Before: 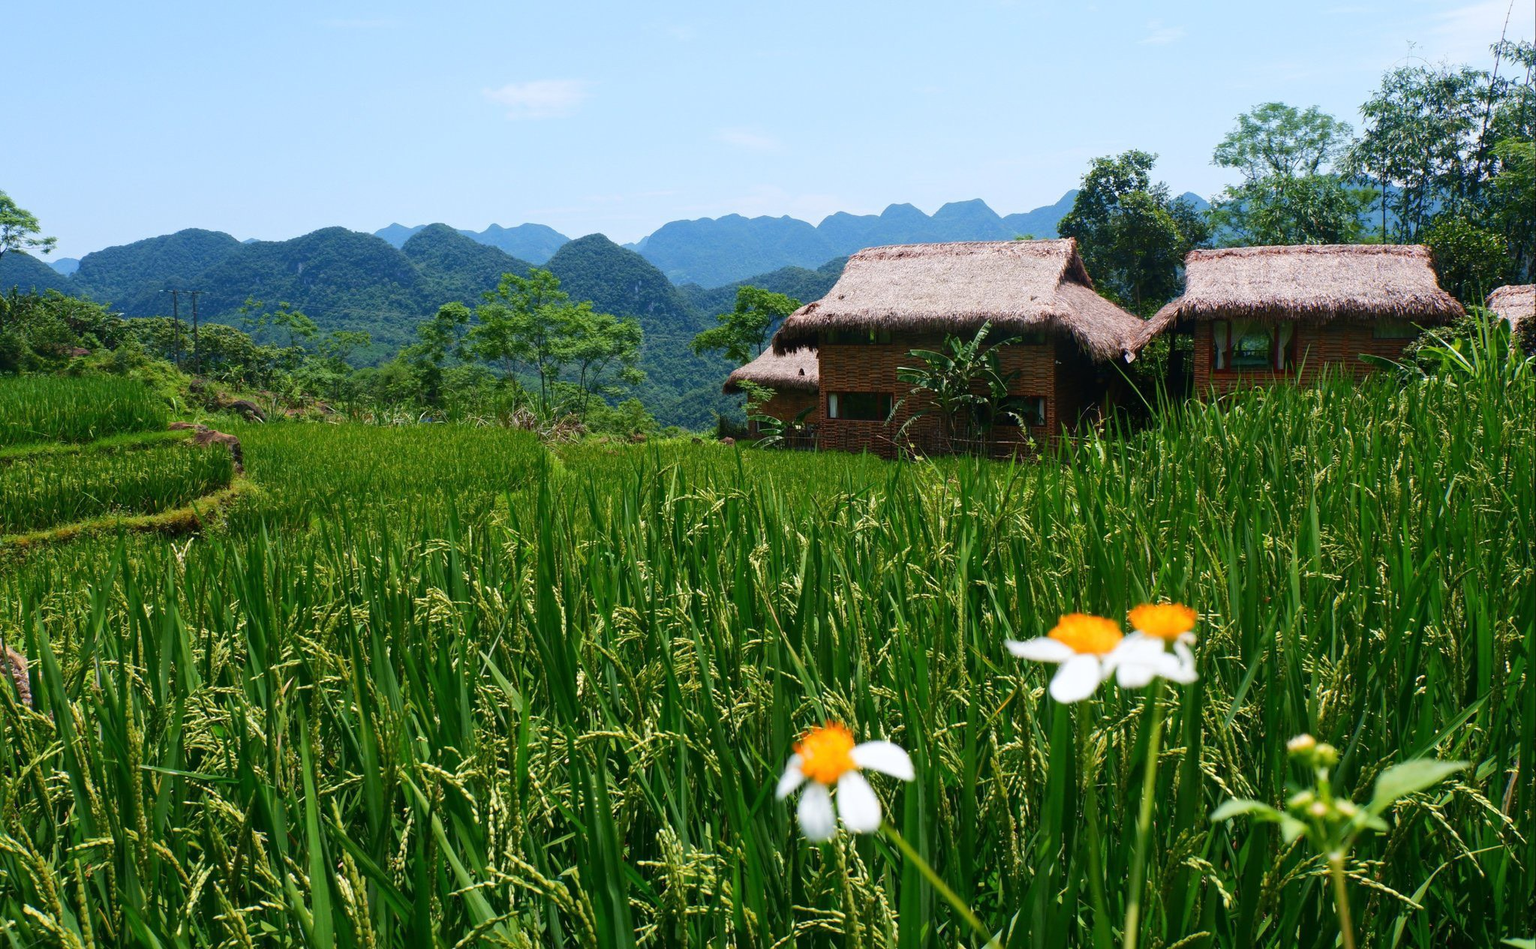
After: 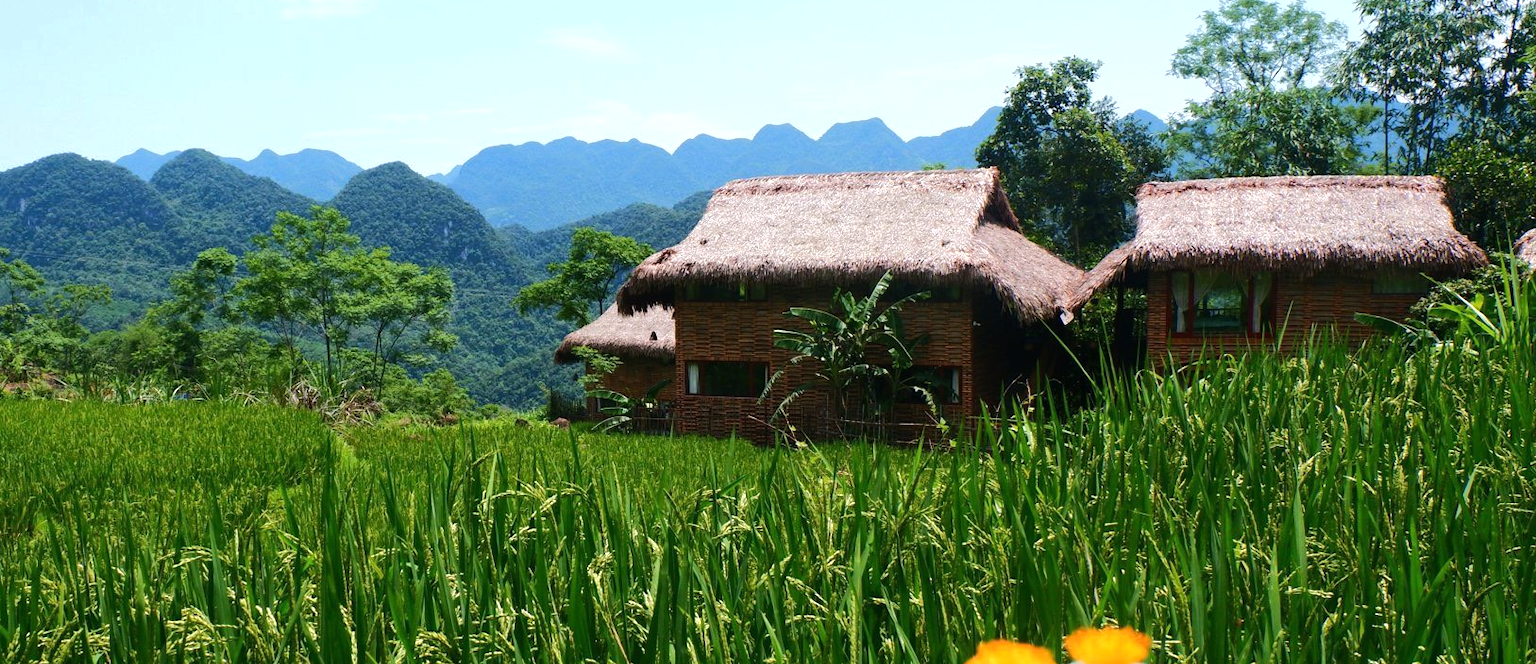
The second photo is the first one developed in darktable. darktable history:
base curve: curves: ch0 [(0, 0) (0.235, 0.266) (0.503, 0.496) (0.786, 0.72) (1, 1)]
crop: left 18.38%, top 11.092%, right 2.134%, bottom 33.217%
tone equalizer: -8 EV -0.417 EV, -7 EV -0.389 EV, -6 EV -0.333 EV, -5 EV -0.222 EV, -3 EV 0.222 EV, -2 EV 0.333 EV, -1 EV 0.389 EV, +0 EV 0.417 EV, edges refinement/feathering 500, mask exposure compensation -1.57 EV, preserve details no
